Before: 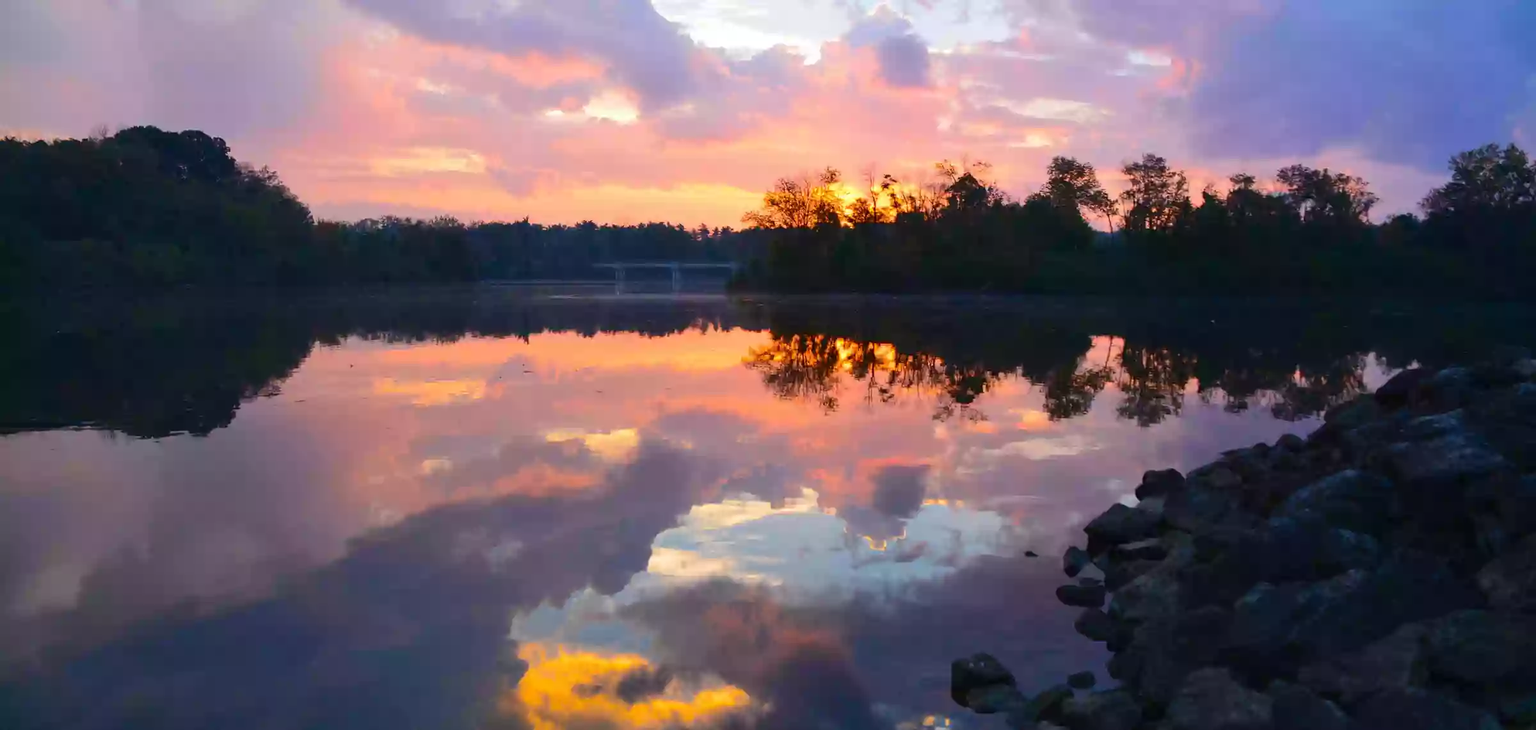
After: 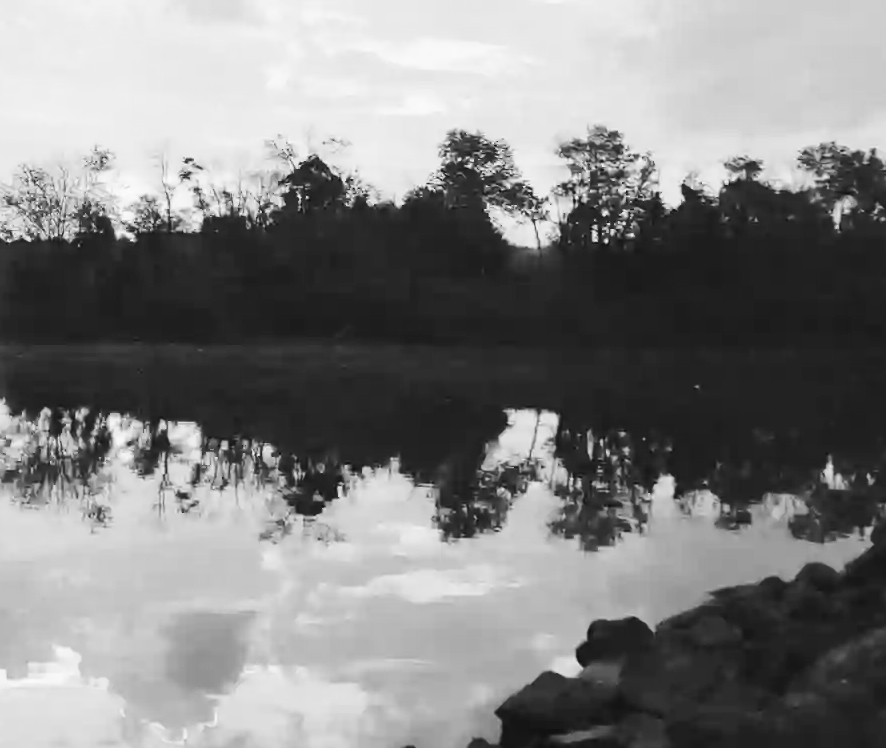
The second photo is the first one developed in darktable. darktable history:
color calibration: output gray [0.22, 0.42, 0.37, 0], gray › normalize channels true, illuminant same as pipeline (D50), adaptation XYZ, x 0.346, y 0.359, gamut compression 0
contrast brightness saturation: brightness 0.15
crop and rotate: left 49.936%, top 10.094%, right 13.136%, bottom 24.256%
base curve: curves: ch0 [(0, 0) (0.036, 0.037) (0.121, 0.228) (0.46, 0.76) (0.859, 0.983) (1, 1)], preserve colors none
